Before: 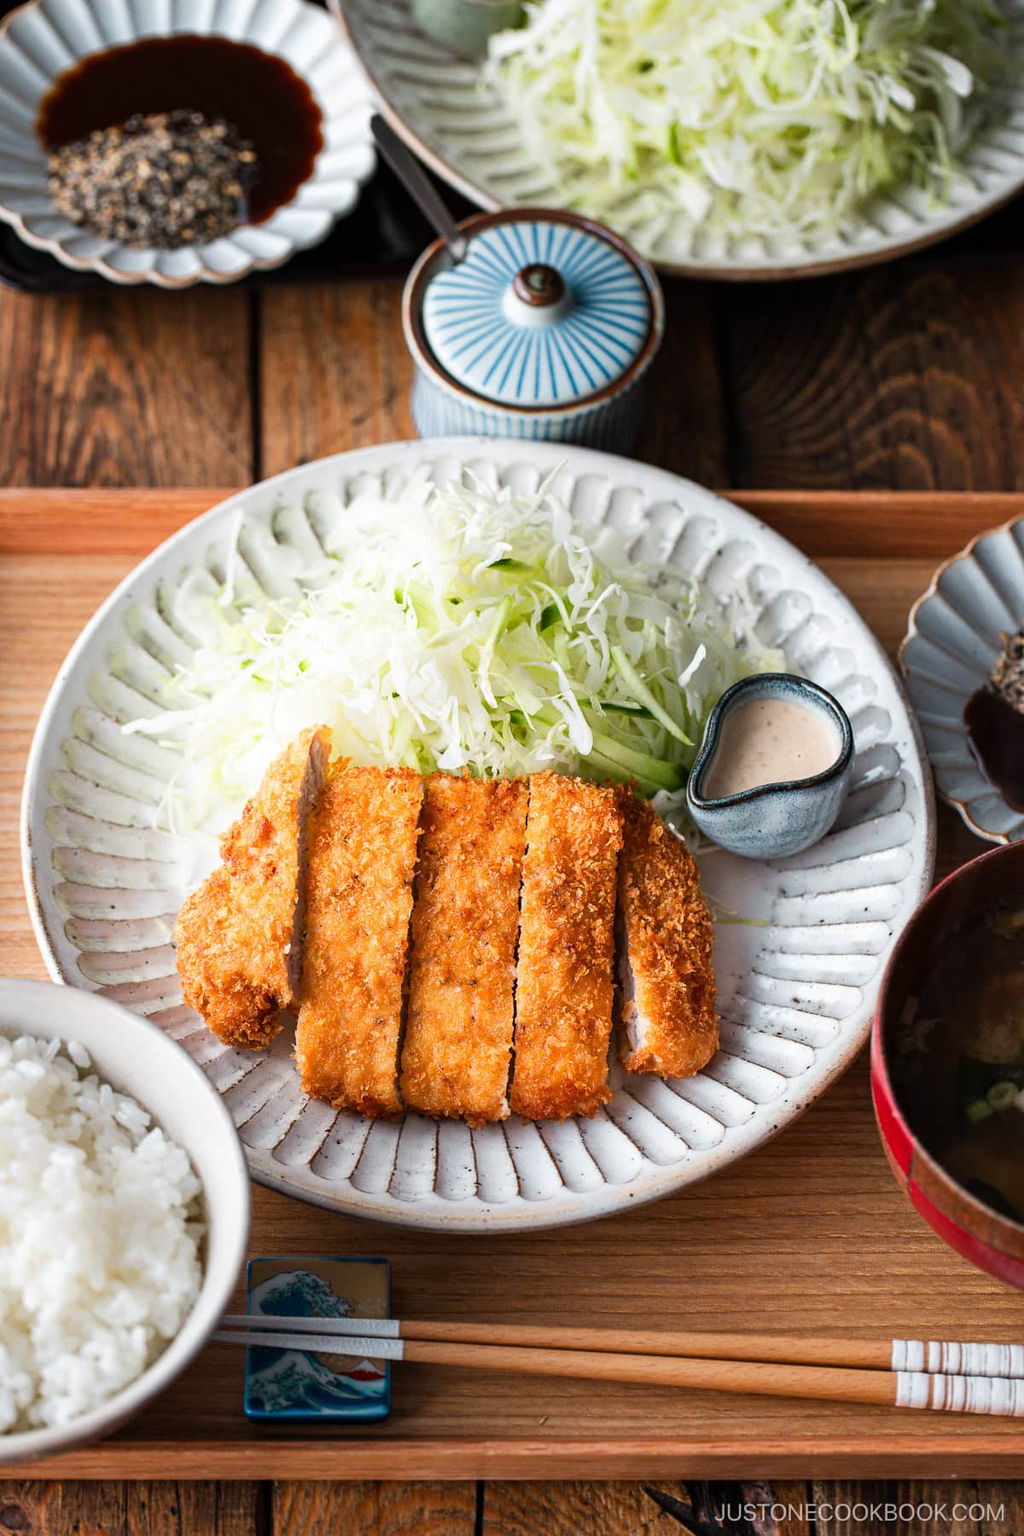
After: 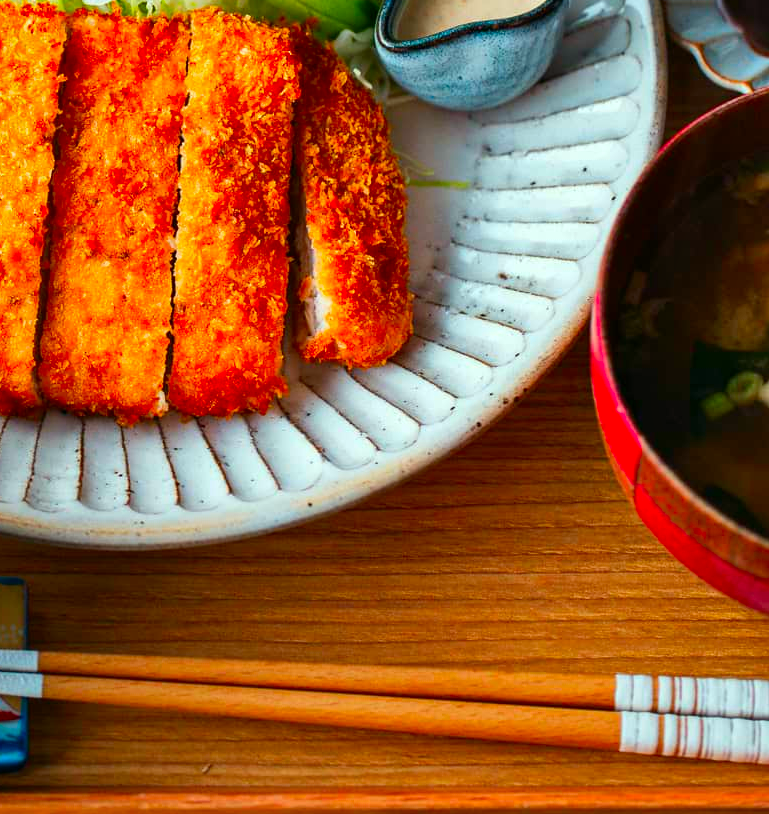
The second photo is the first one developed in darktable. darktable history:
color correction: highlights a* -7.37, highlights b* 1.04, shadows a* -2.84, saturation 1.41
crop and rotate: left 35.894%, top 49.831%, bottom 4.9%
contrast brightness saturation: brightness -0.022, saturation 0.345
shadows and highlights: highlights color adjustment 78.54%, low approximation 0.01, soften with gaussian
